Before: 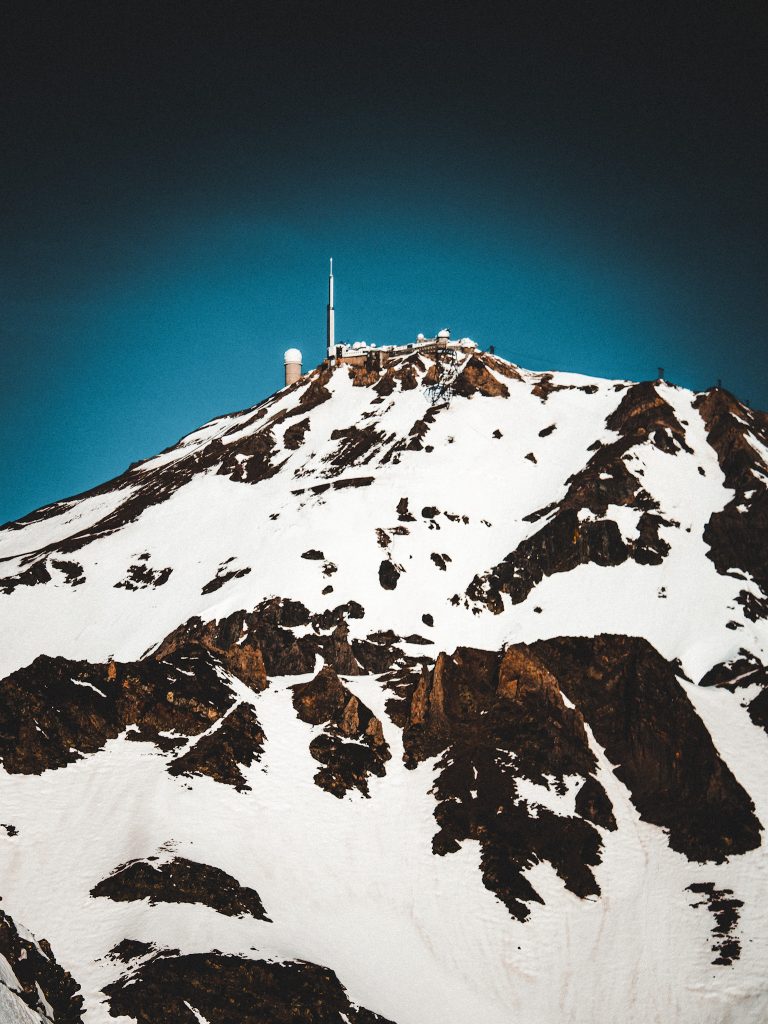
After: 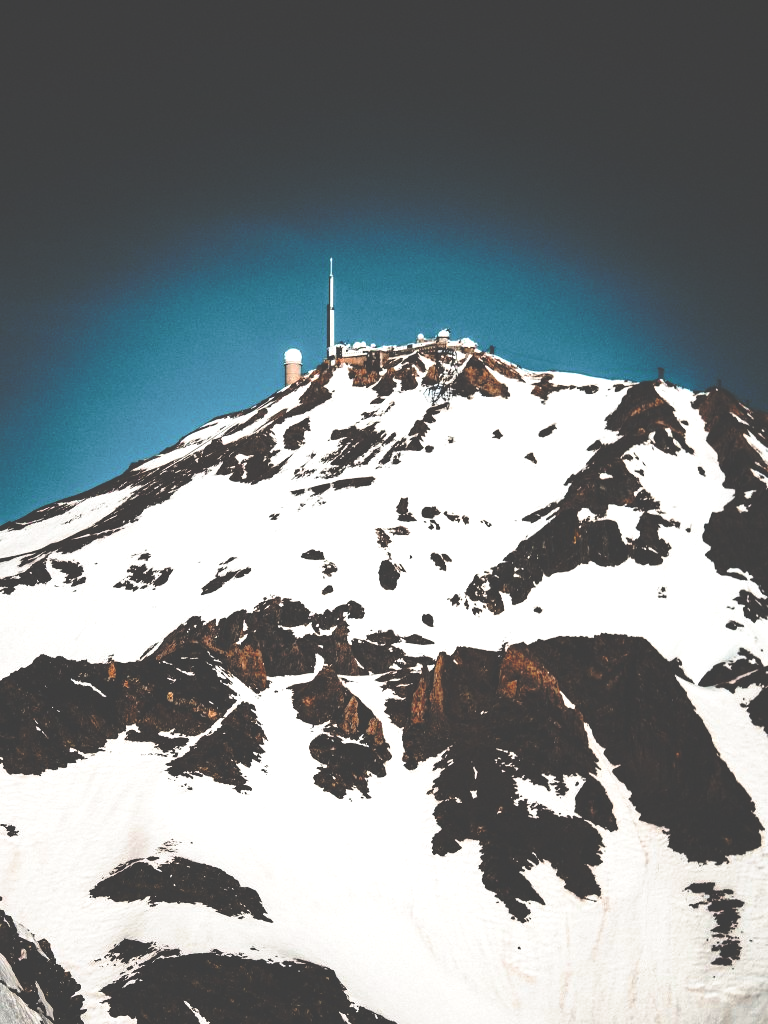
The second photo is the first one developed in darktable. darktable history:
rgb curve: curves: ch0 [(0, 0.186) (0.314, 0.284) (0.775, 0.708) (1, 1)], compensate middle gray true, preserve colors none
tone equalizer: -8 EV -0.417 EV, -7 EV -0.389 EV, -6 EV -0.333 EV, -5 EV -0.222 EV, -3 EV 0.222 EV, -2 EV 0.333 EV, -1 EV 0.389 EV, +0 EV 0.417 EV, edges refinement/feathering 500, mask exposure compensation -1.57 EV, preserve details no
tone curve: curves: ch0 [(0, 0) (0.003, 0.022) (0.011, 0.025) (0.025, 0.032) (0.044, 0.055) (0.069, 0.089) (0.1, 0.133) (0.136, 0.18) (0.177, 0.231) (0.224, 0.291) (0.277, 0.35) (0.335, 0.42) (0.399, 0.496) (0.468, 0.561) (0.543, 0.632) (0.623, 0.706) (0.709, 0.783) (0.801, 0.865) (0.898, 0.947) (1, 1)], preserve colors none
